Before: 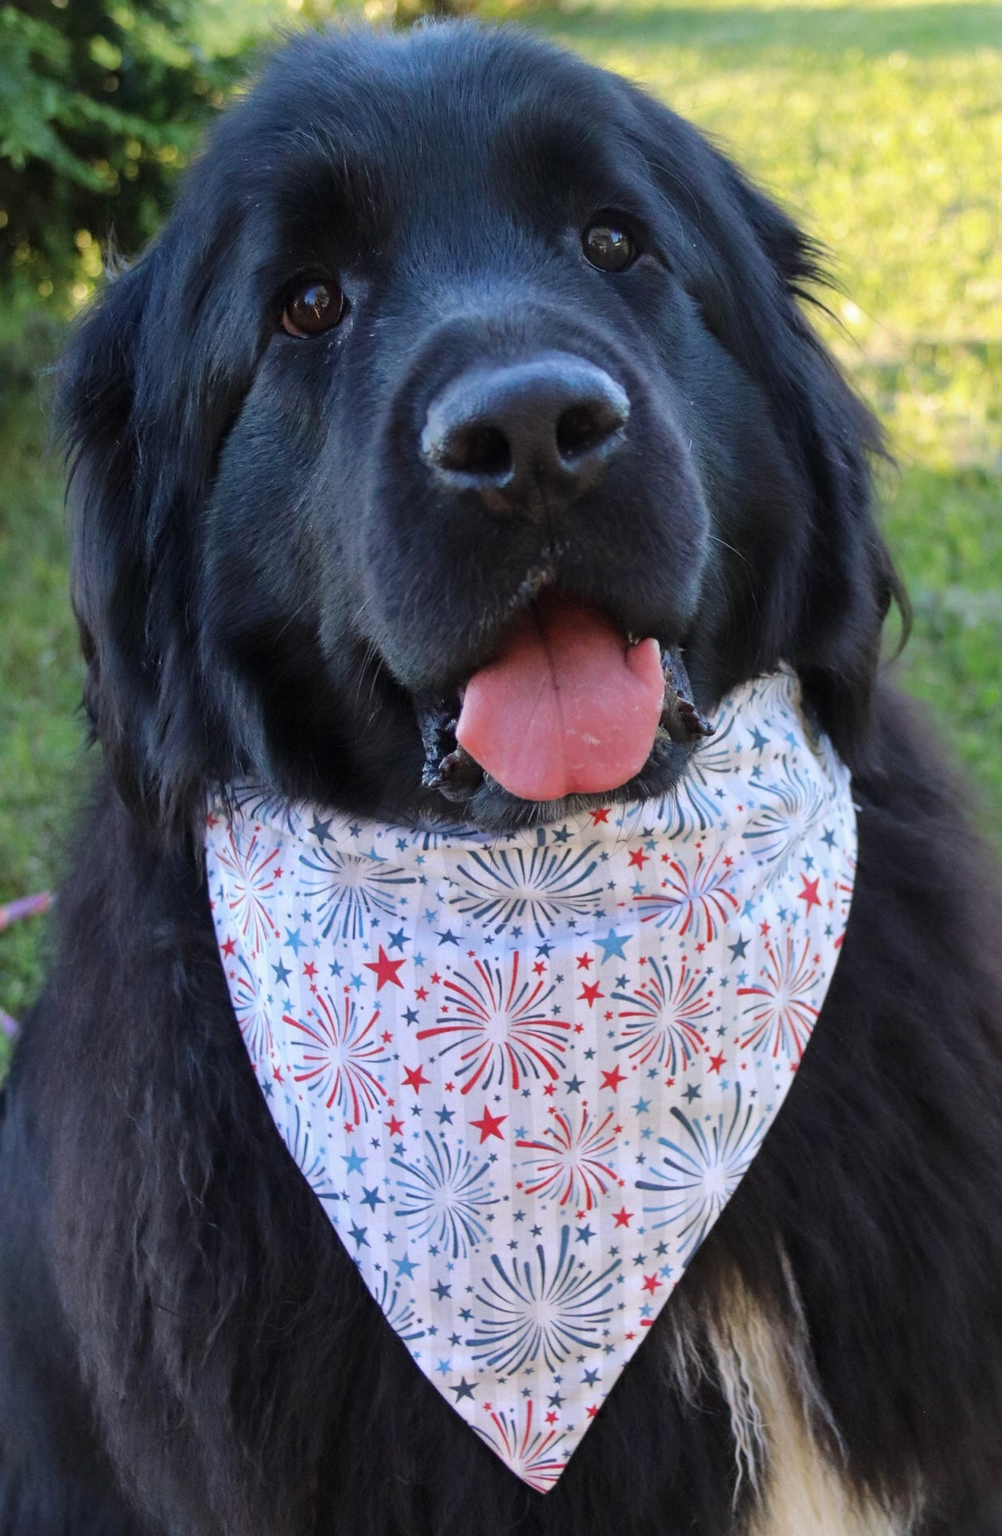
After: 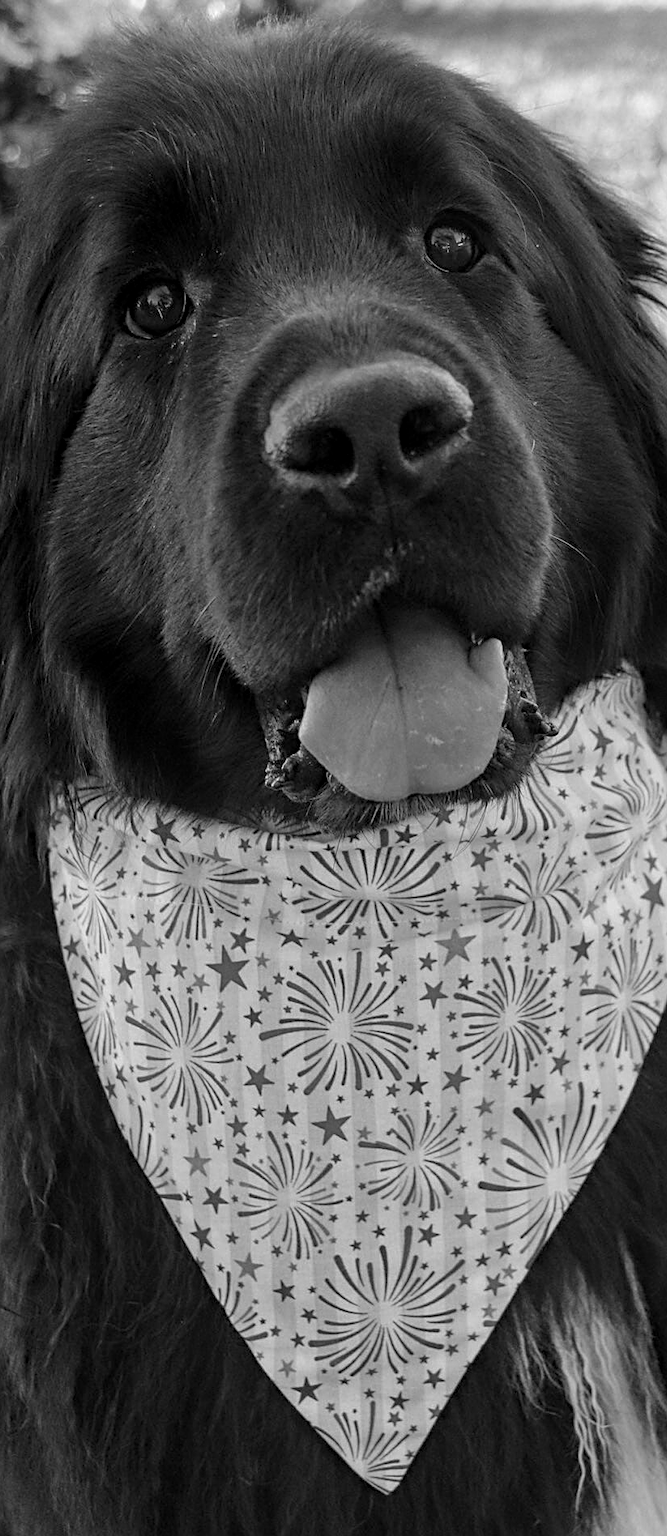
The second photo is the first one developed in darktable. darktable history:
local contrast: on, module defaults
sharpen: on, module defaults
haze removal: compatibility mode true, adaptive false
crop and rotate: left 15.754%, right 17.579%
monochrome: a -71.75, b 75.82
color correction: highlights a* -2.73, highlights b* -2.09, shadows a* 2.41, shadows b* 2.73
